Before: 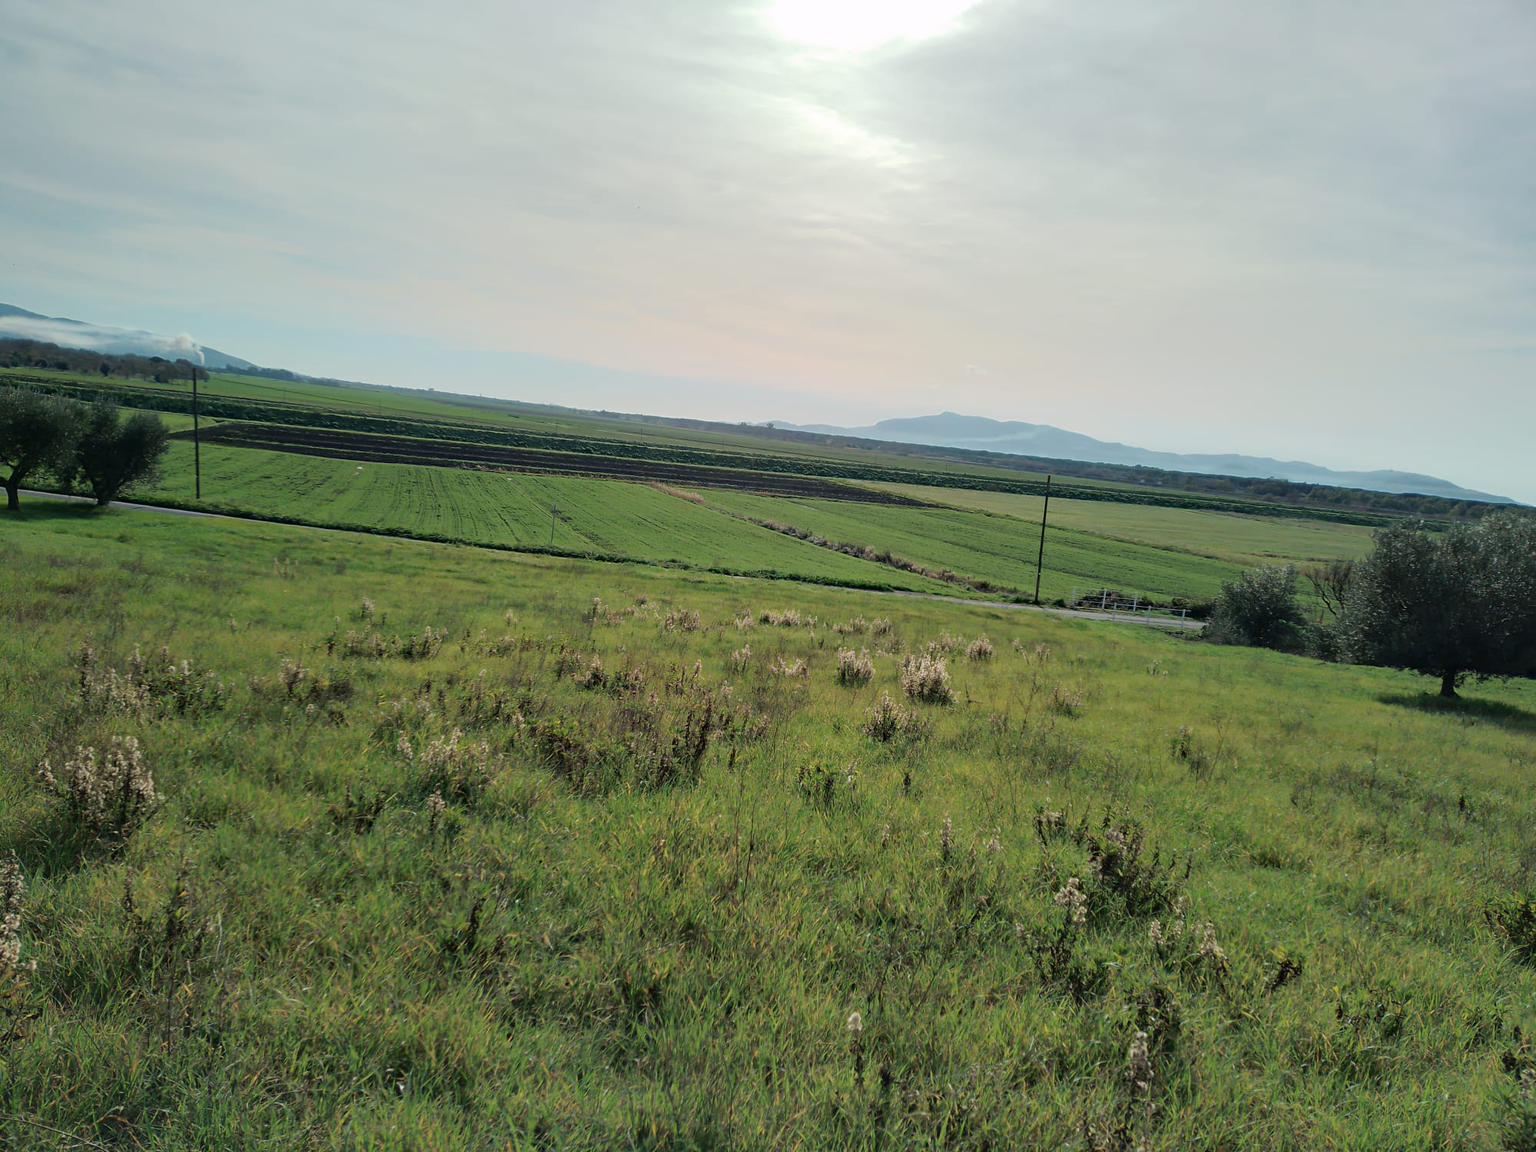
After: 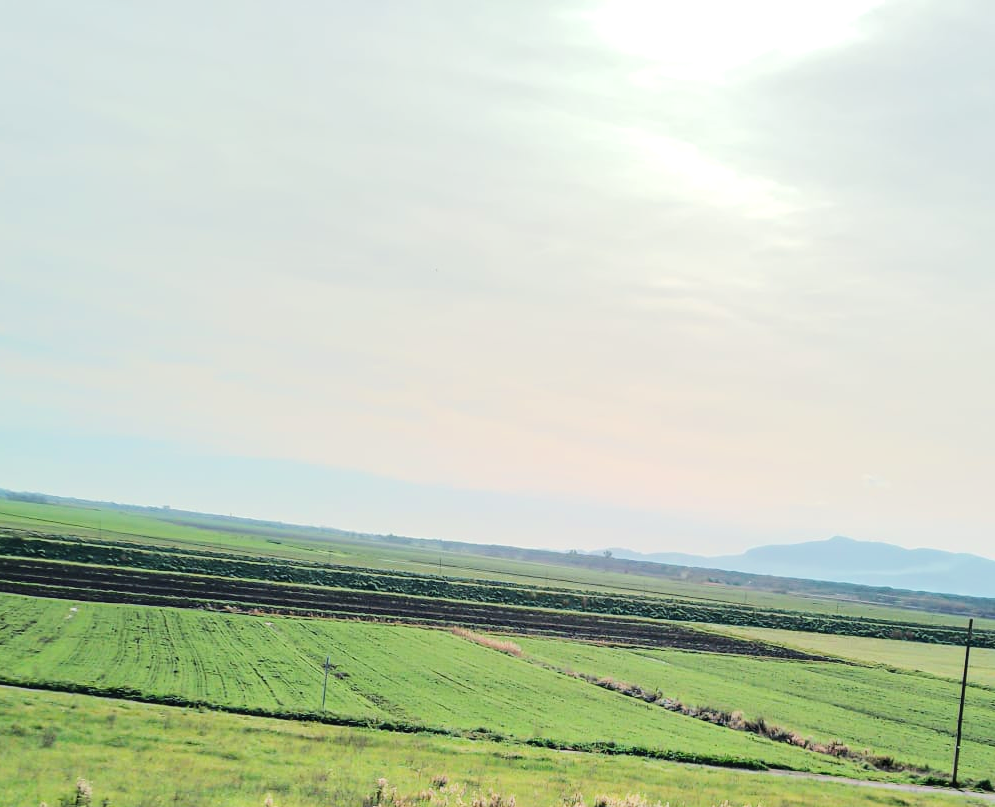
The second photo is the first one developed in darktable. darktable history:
local contrast: detail 115%
crop: left 19.788%, right 30.417%, bottom 46.141%
tone equalizer: -7 EV 0.151 EV, -6 EV 0.573 EV, -5 EV 1.15 EV, -4 EV 1.31 EV, -3 EV 1.15 EV, -2 EV 0.6 EV, -1 EV 0.166 EV, edges refinement/feathering 500, mask exposure compensation -1.57 EV, preserve details no
